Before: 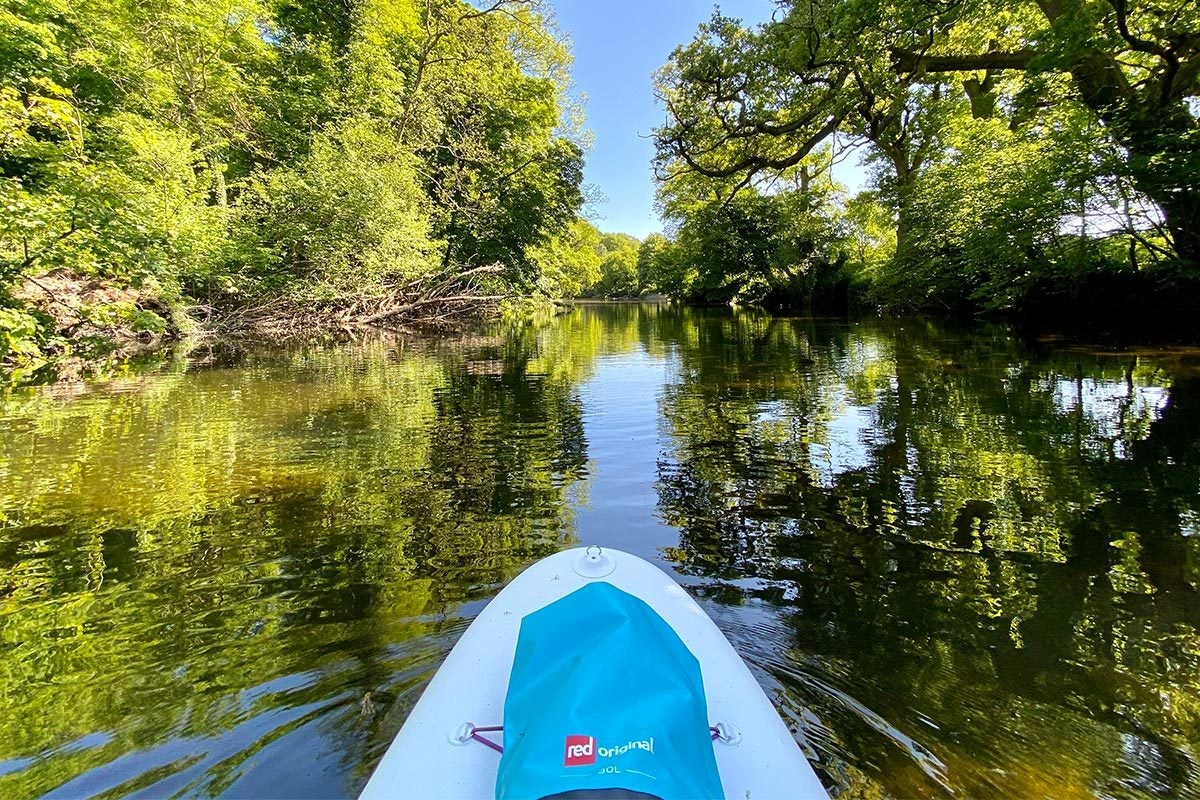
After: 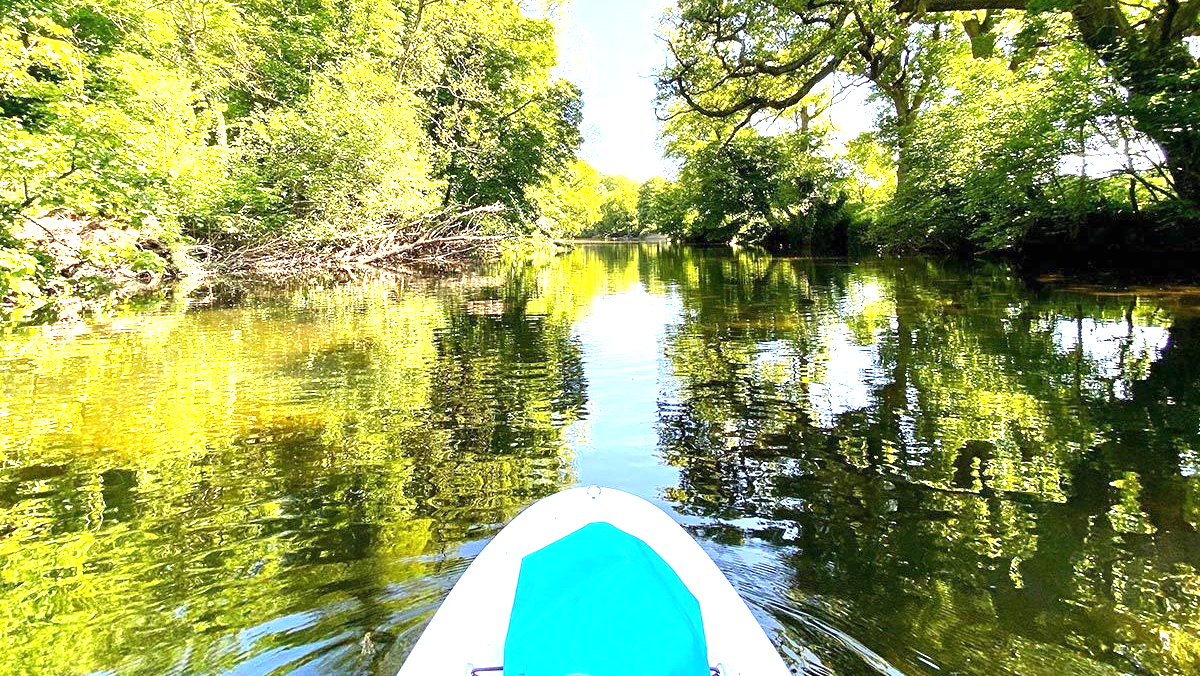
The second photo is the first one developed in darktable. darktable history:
exposure: black level correction 0, exposure 1.525 EV, compensate highlight preservation false
crop: top 7.59%, bottom 7.834%
